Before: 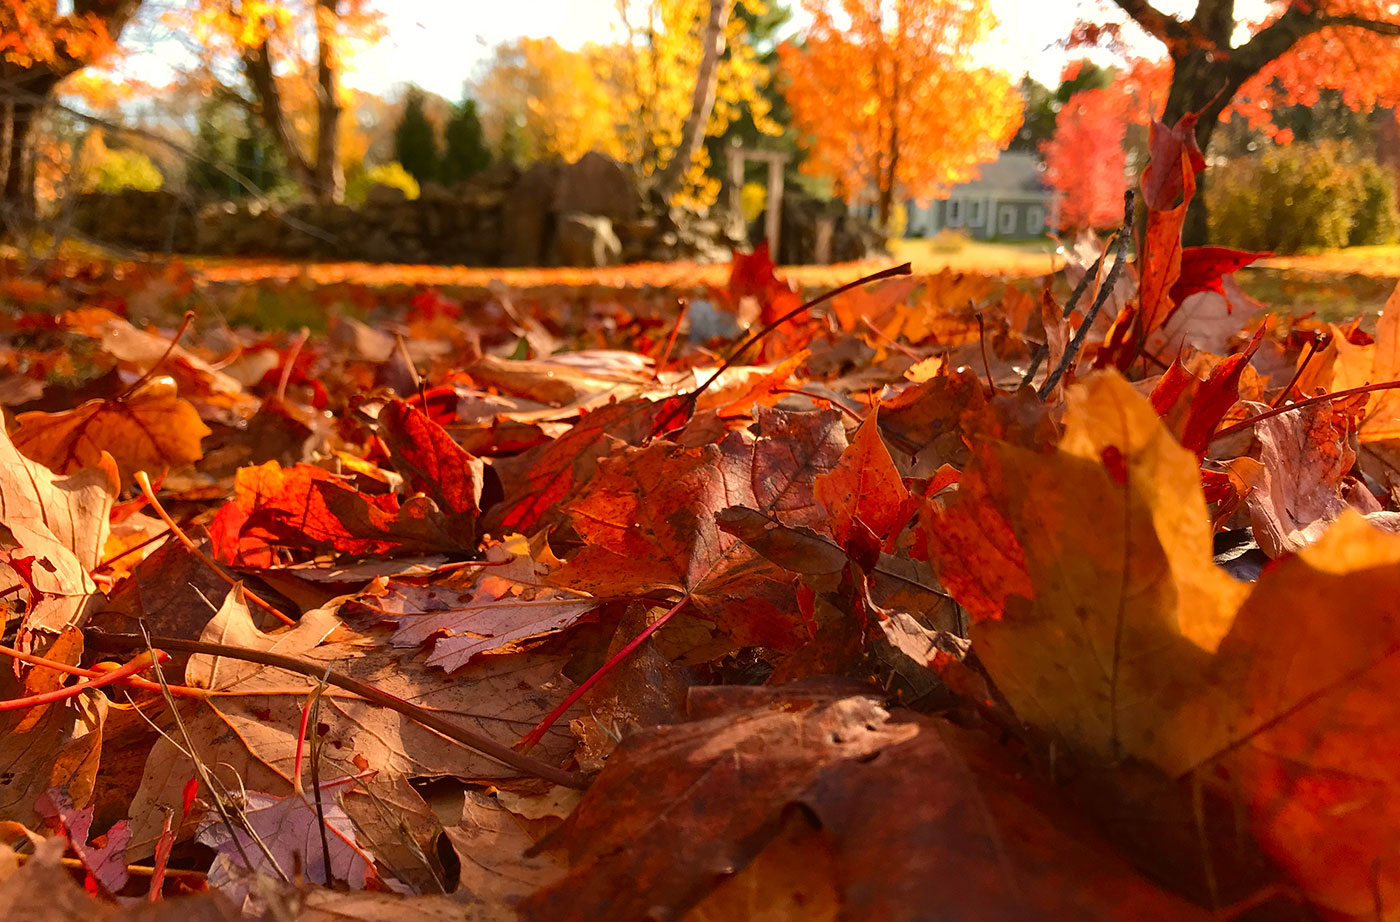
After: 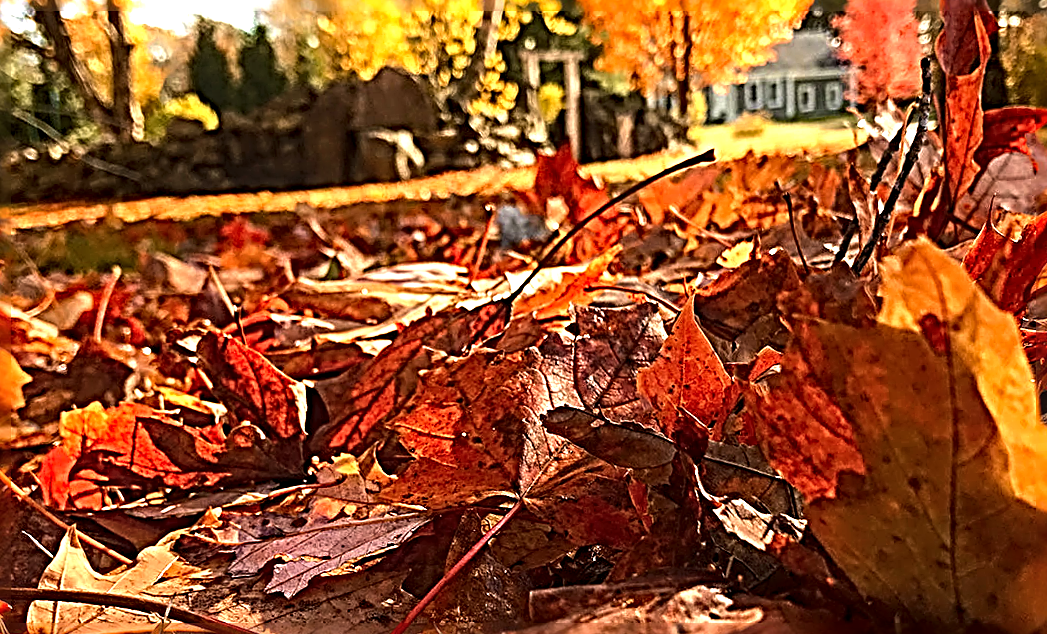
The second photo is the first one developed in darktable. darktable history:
crop and rotate: left 10.77%, top 5.1%, right 10.41%, bottom 16.76%
rotate and perspective: rotation -5°, crop left 0.05, crop right 0.952, crop top 0.11, crop bottom 0.89
tone equalizer: -8 EV -0.75 EV, -7 EV -0.7 EV, -6 EV -0.6 EV, -5 EV -0.4 EV, -3 EV 0.4 EV, -2 EV 0.6 EV, -1 EV 0.7 EV, +0 EV 0.75 EV, edges refinement/feathering 500, mask exposure compensation -1.57 EV, preserve details no
sharpen: radius 4.001, amount 2
local contrast: detail 130%
